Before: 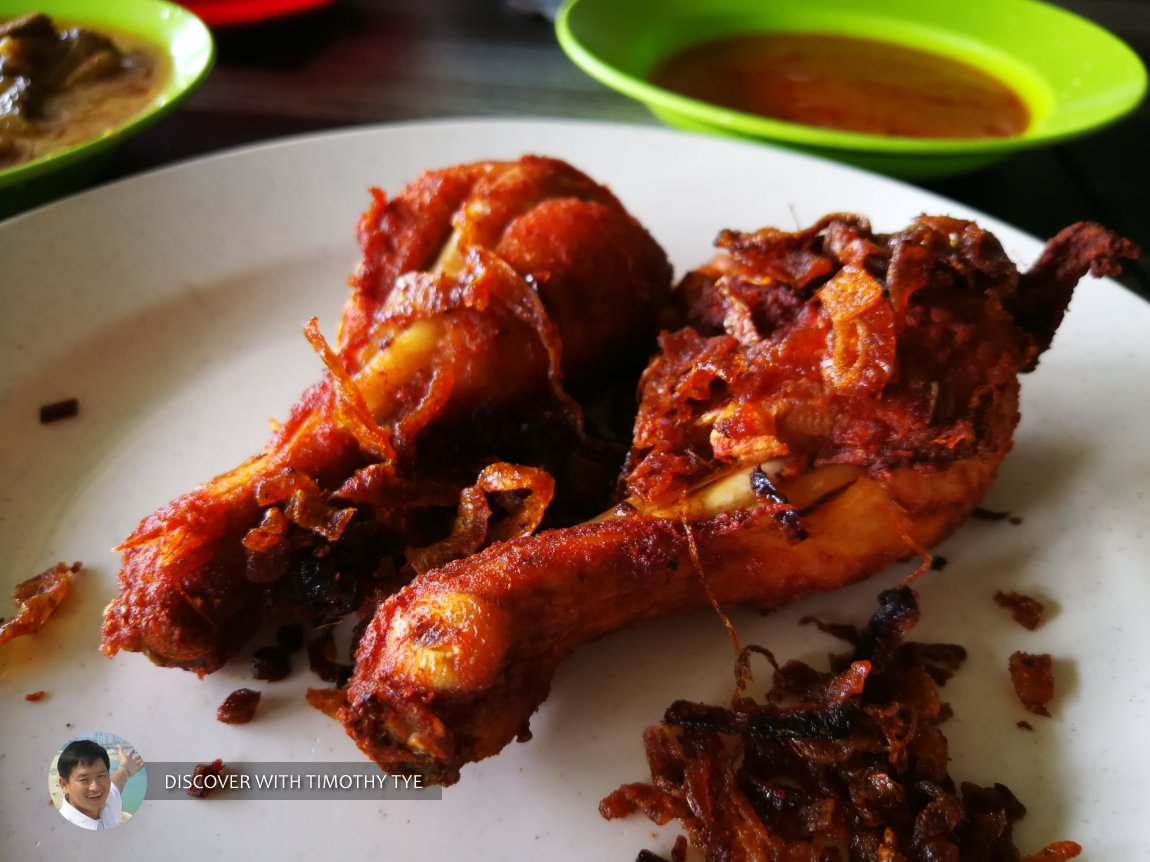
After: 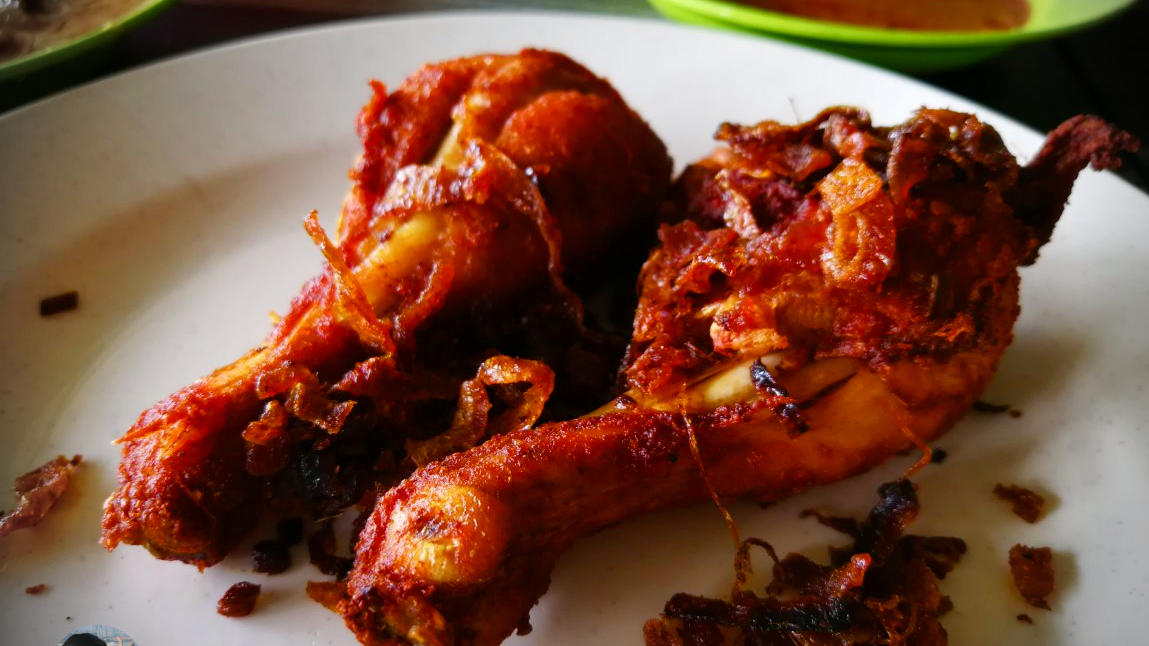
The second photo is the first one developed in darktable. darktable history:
crop and rotate: top 12.5%, bottom 12.5%
vignetting: fall-off start 88.03%, fall-off radius 24.9%
color balance rgb: perceptual saturation grading › global saturation 20%, perceptual saturation grading › highlights -25%, perceptual saturation grading › shadows 25%
